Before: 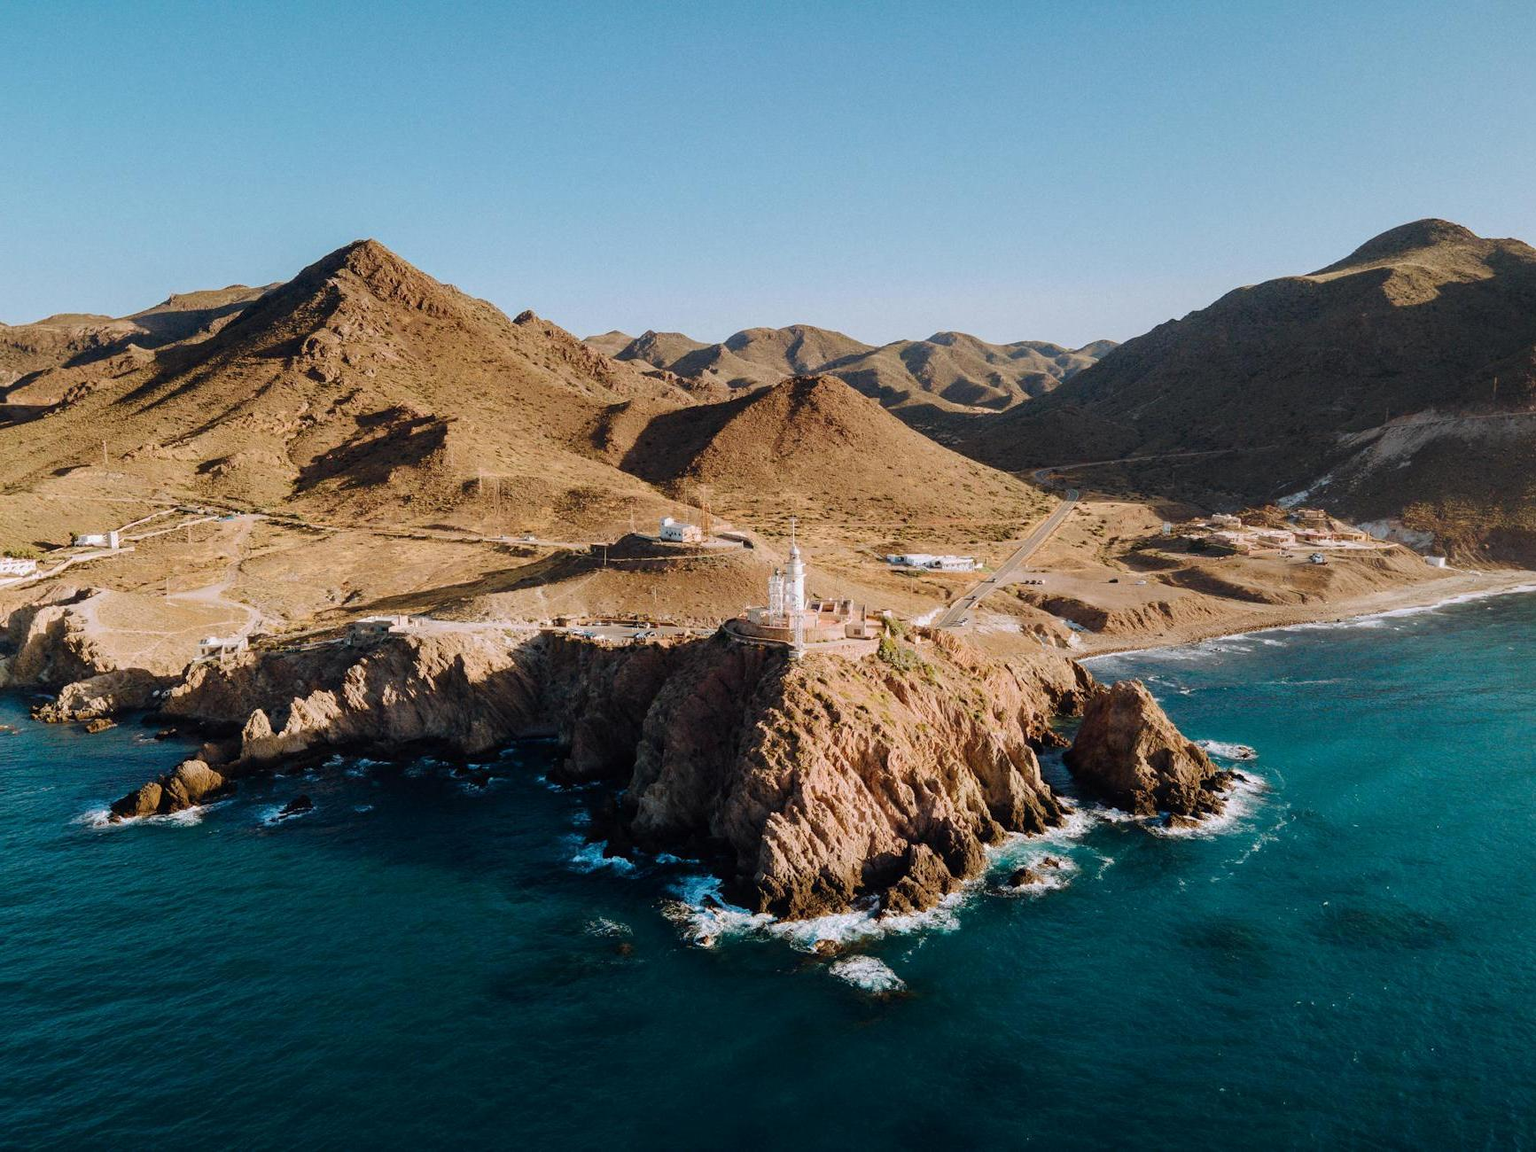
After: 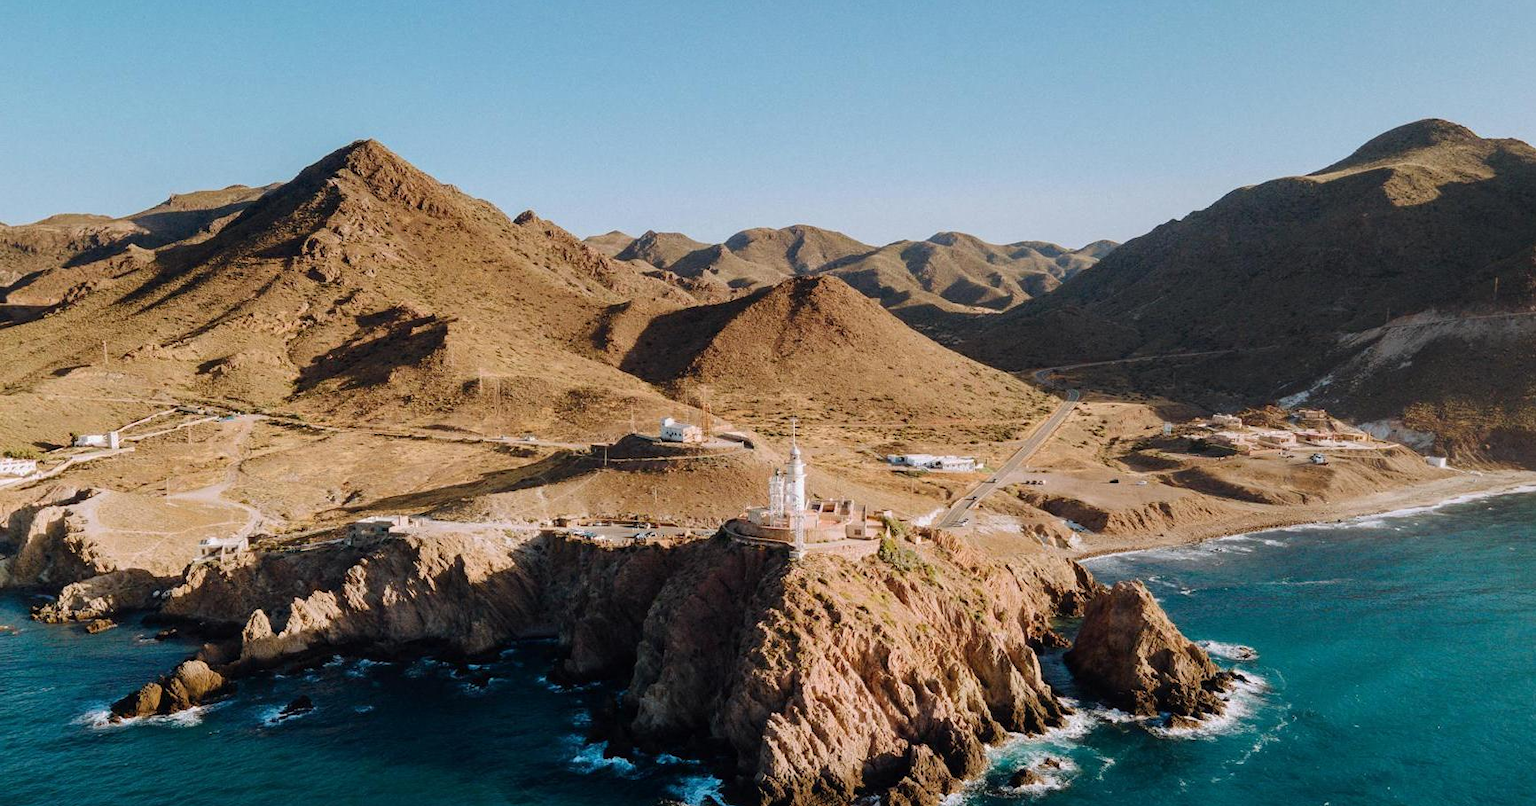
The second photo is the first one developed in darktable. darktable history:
crop and rotate: top 8.726%, bottom 21.317%
